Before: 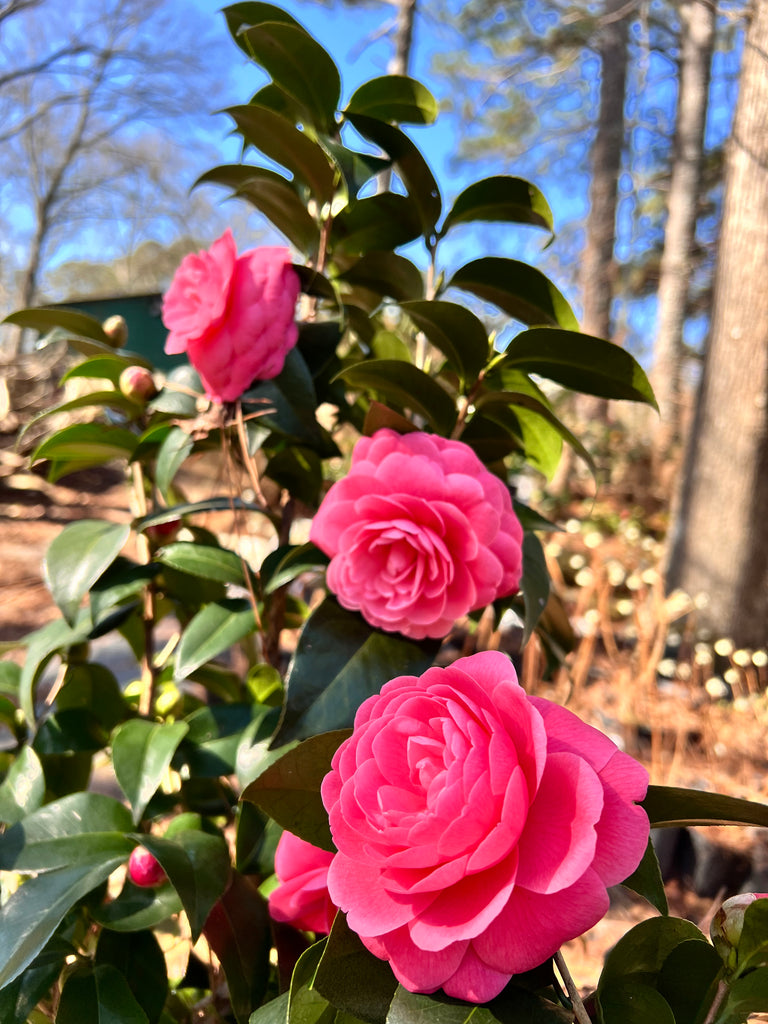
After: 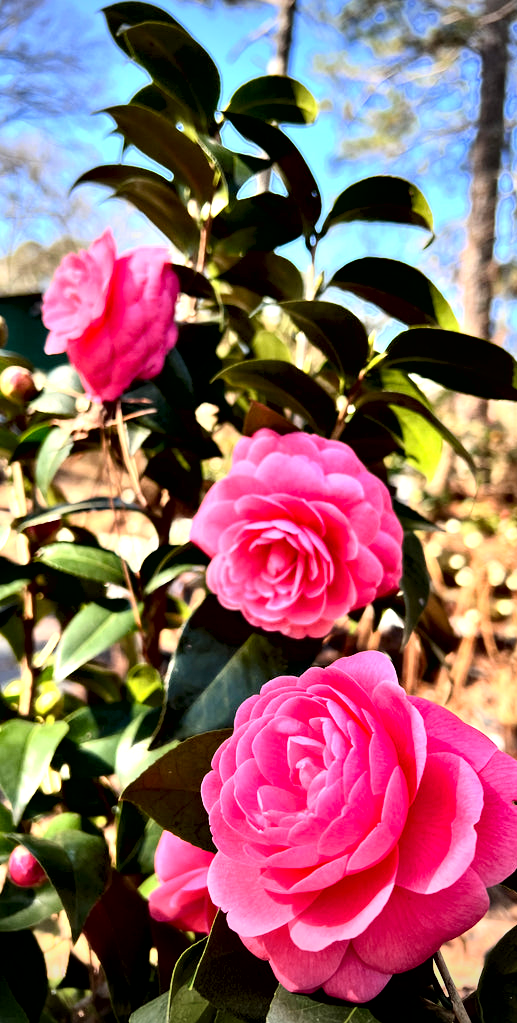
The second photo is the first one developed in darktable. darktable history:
contrast brightness saturation: contrast 0.198, brightness 0.157, saturation 0.225
vignetting: fall-off start 88.6%, fall-off radius 43.86%, brightness -0.581, saturation -0.126, center (0.034, -0.084), width/height ratio 1.153
contrast equalizer: octaves 7, y [[0.609, 0.611, 0.615, 0.613, 0.607, 0.603], [0.504, 0.498, 0.496, 0.499, 0.506, 0.516], [0 ×6], [0 ×6], [0 ×6]]
crop and rotate: left 15.667%, right 16.922%
